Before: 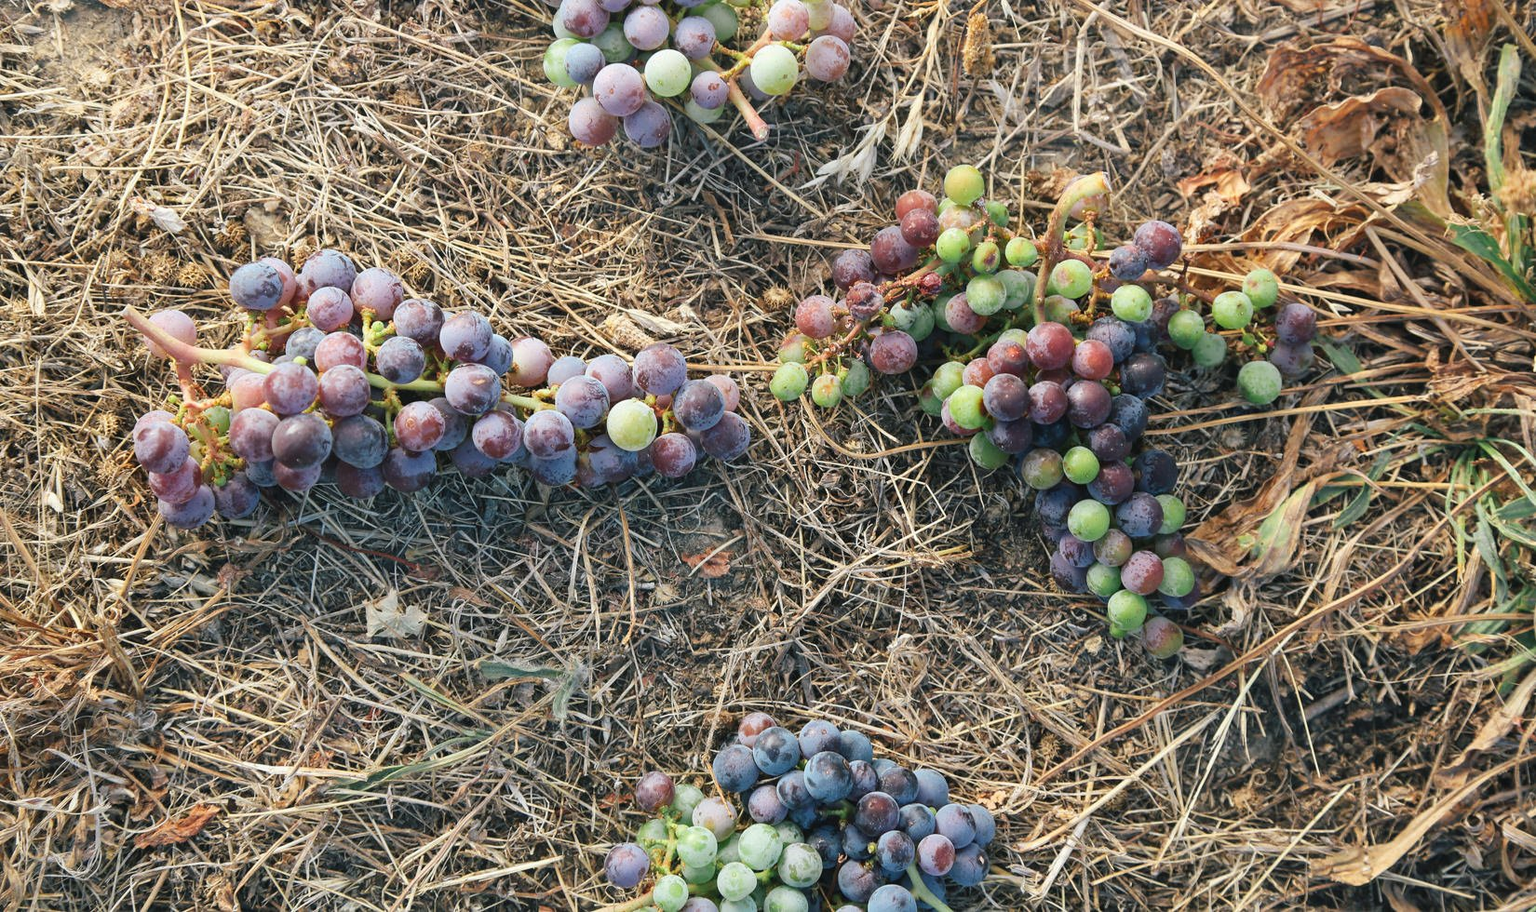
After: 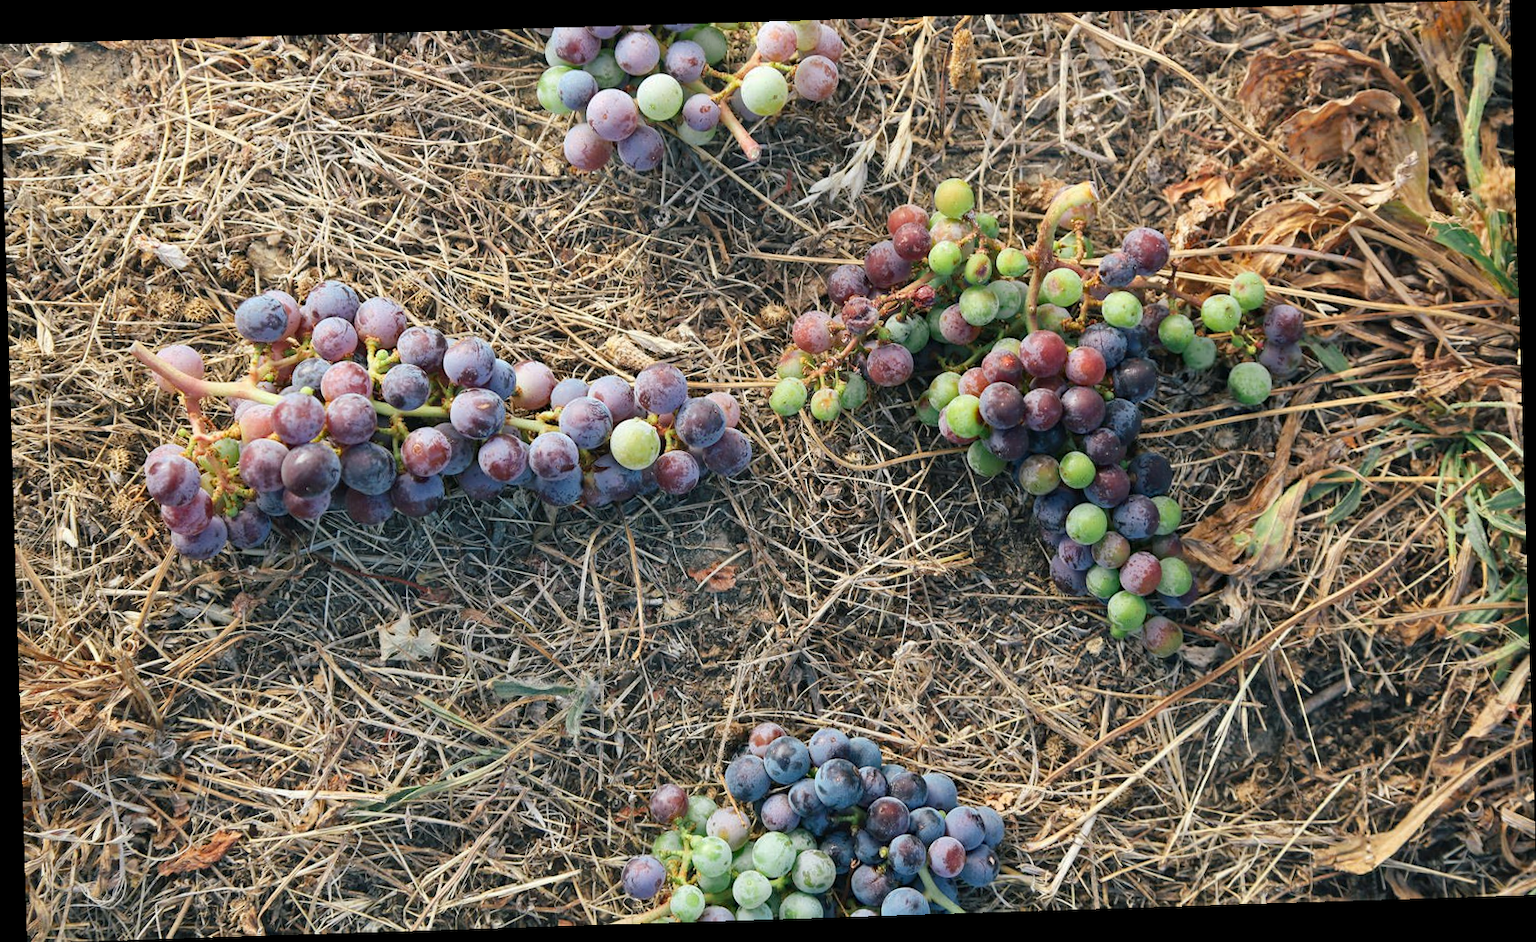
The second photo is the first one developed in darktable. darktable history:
rotate and perspective: rotation -1.77°, lens shift (horizontal) 0.004, automatic cropping off
haze removal: adaptive false
